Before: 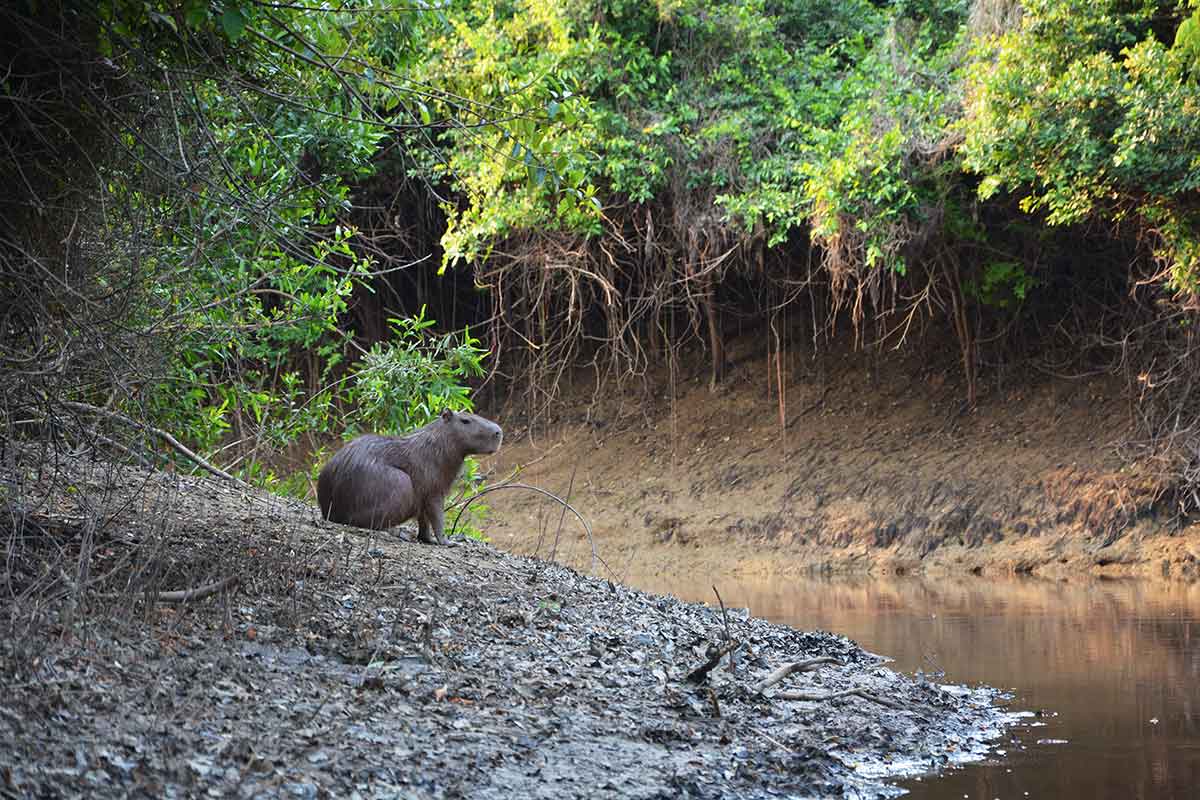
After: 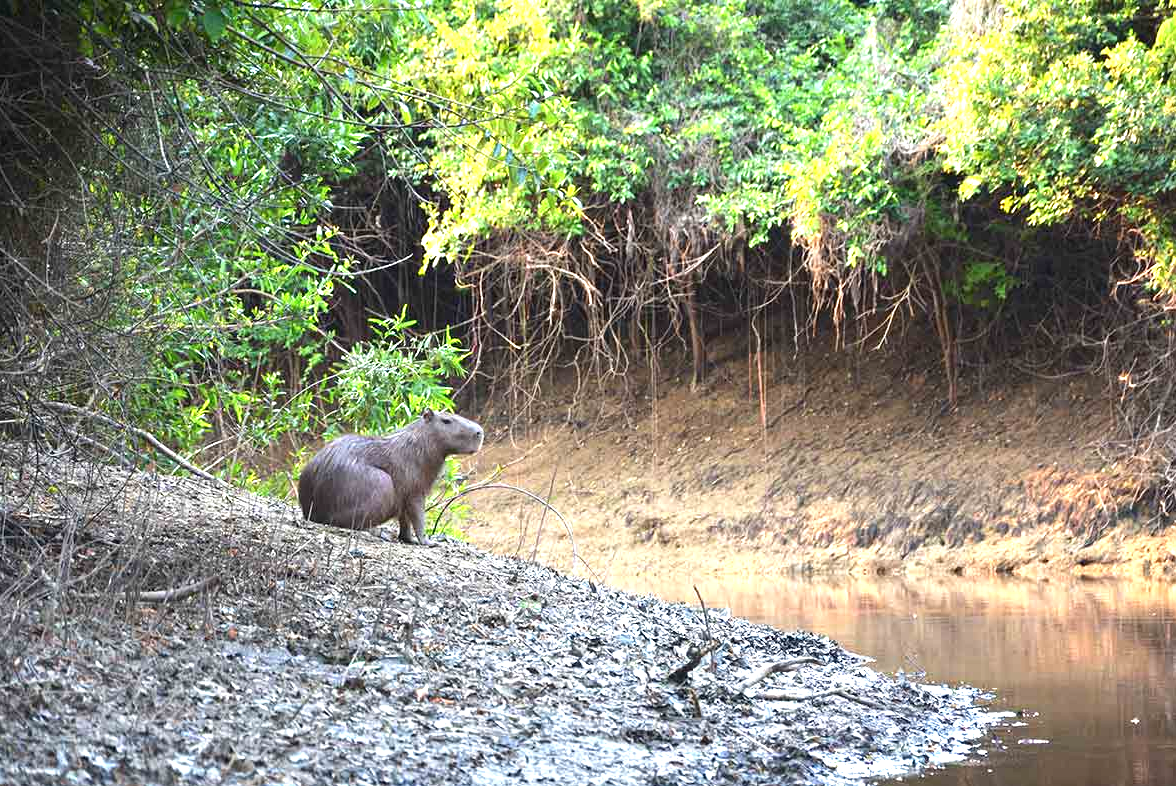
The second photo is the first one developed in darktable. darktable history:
exposure: black level correction 0, exposure 1.199 EV, compensate exposure bias true, compensate highlight preservation false
crop: left 1.642%, right 0.28%, bottom 1.687%
